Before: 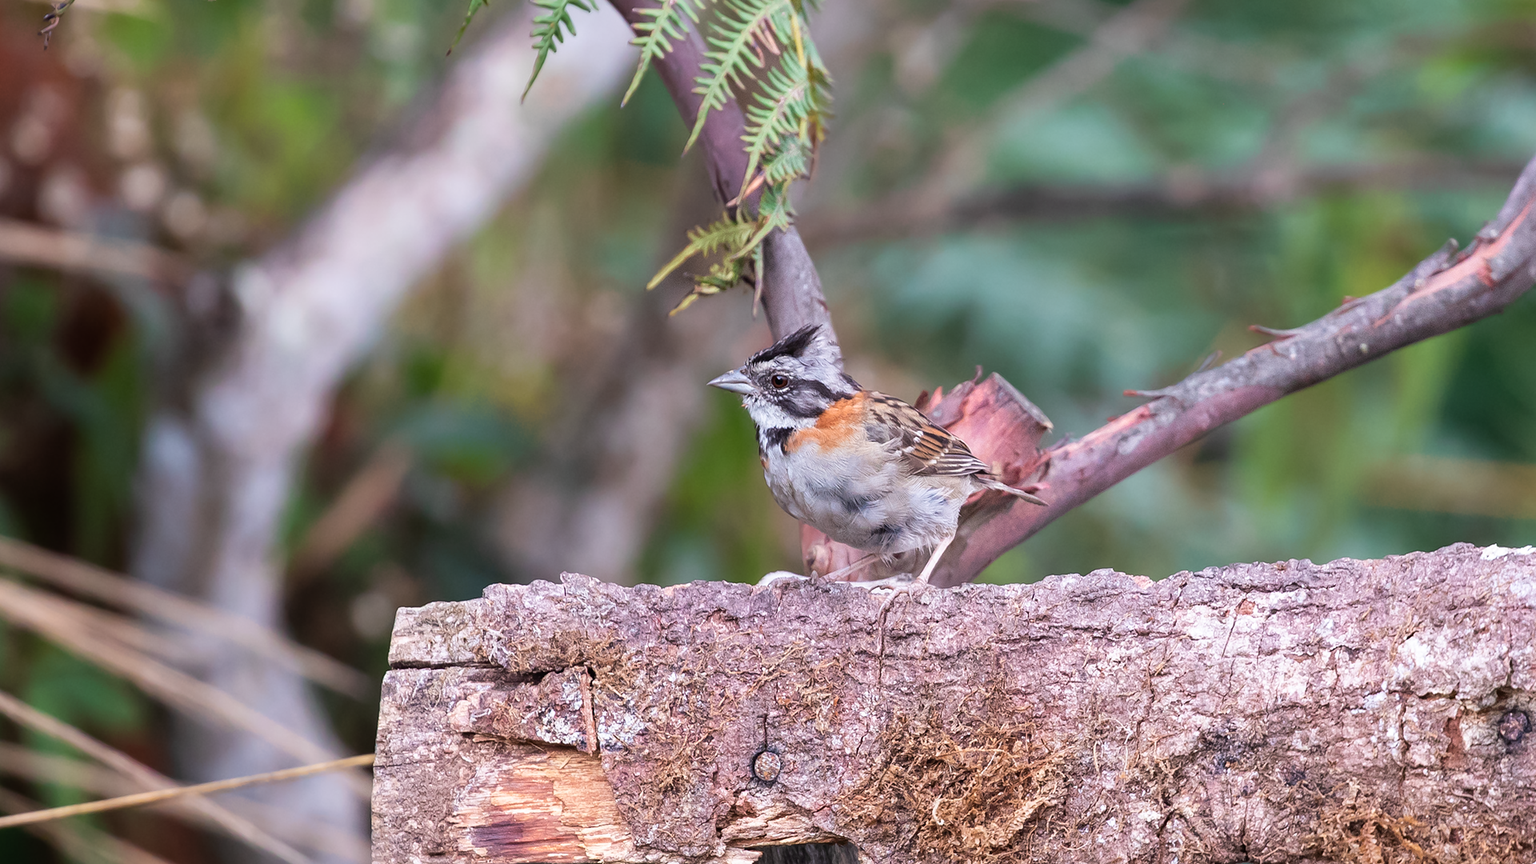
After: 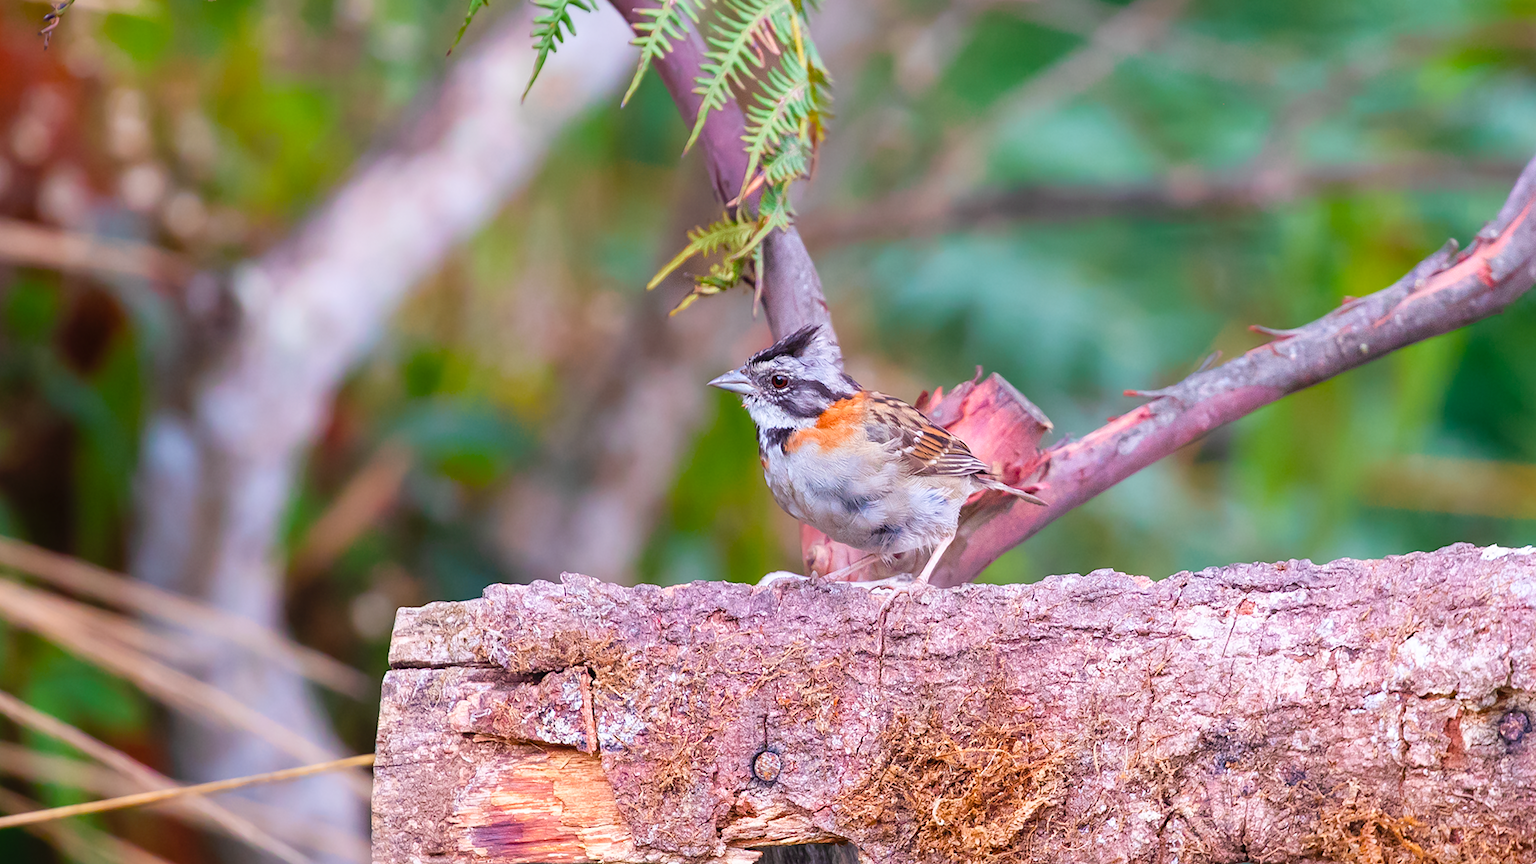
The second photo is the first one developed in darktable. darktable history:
color balance rgb: perceptual saturation grading › global saturation 35%, perceptual saturation grading › highlights -25%, perceptual saturation grading › shadows 50%
contrast brightness saturation: brightness 0.09, saturation 0.19
